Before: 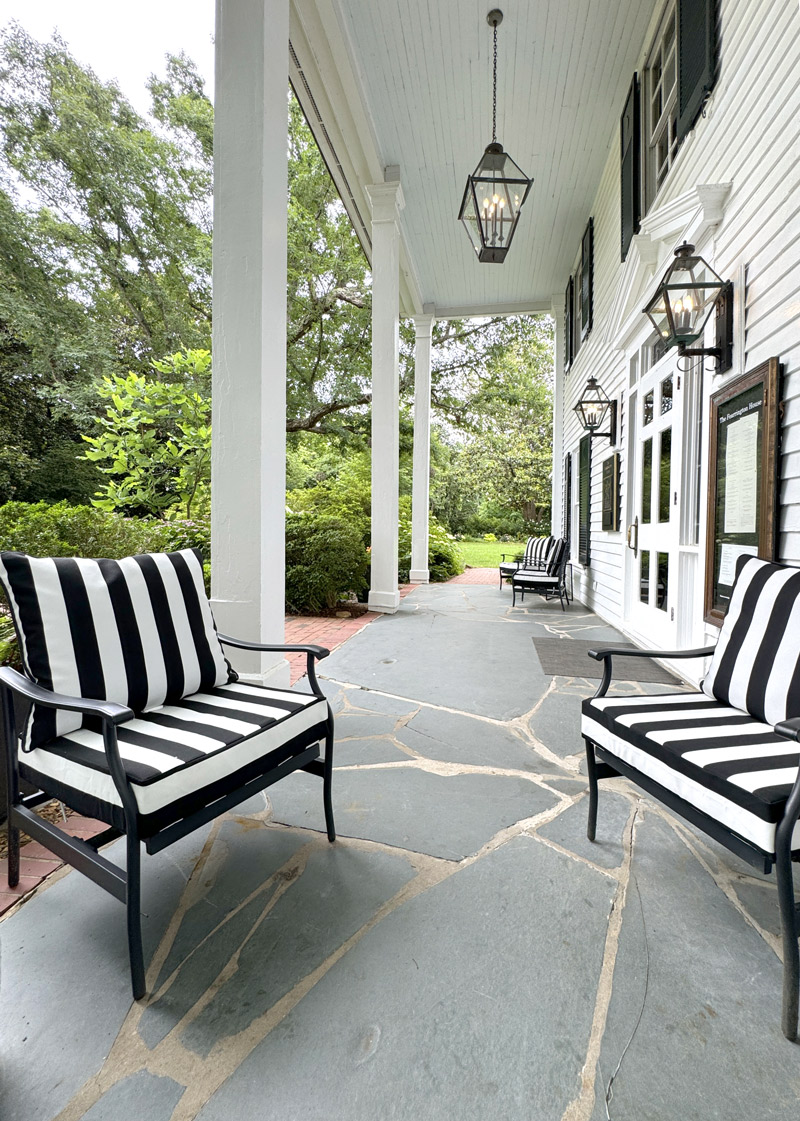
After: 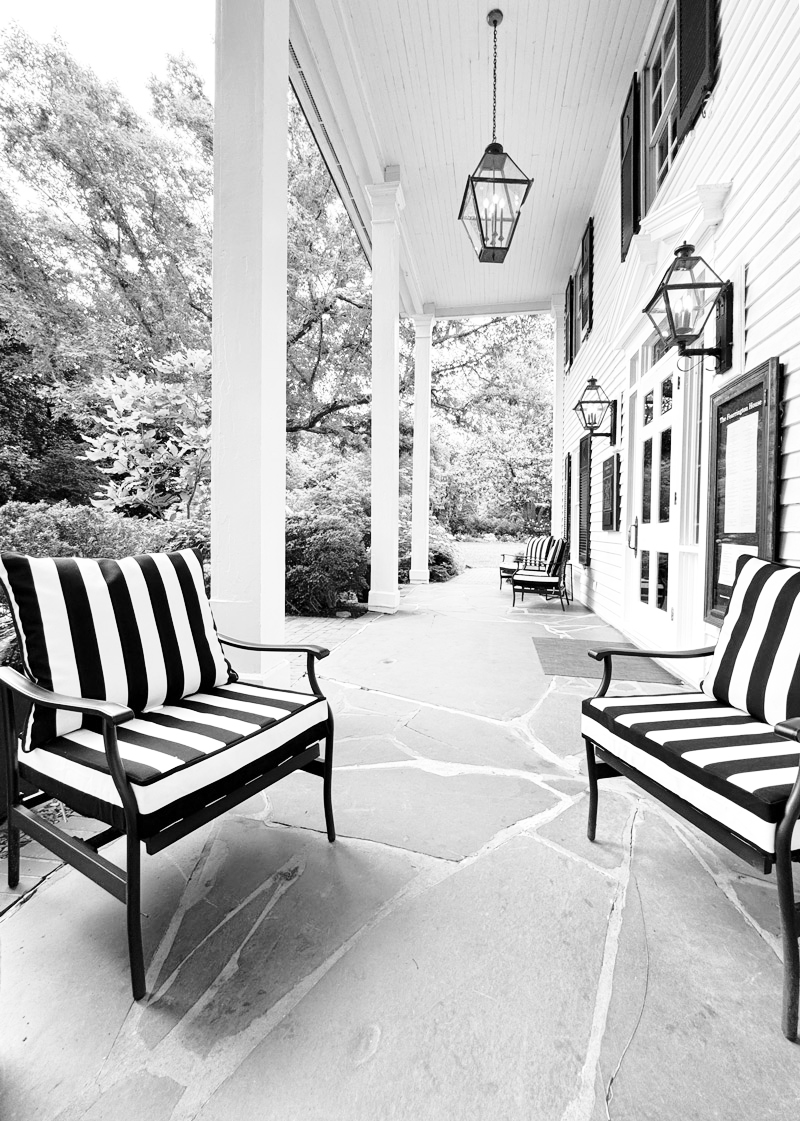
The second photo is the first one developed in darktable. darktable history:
monochrome: a 2.21, b -1.33, size 2.2
base curve: curves: ch0 [(0, 0) (0.028, 0.03) (0.121, 0.232) (0.46, 0.748) (0.859, 0.968) (1, 1)], preserve colors none
